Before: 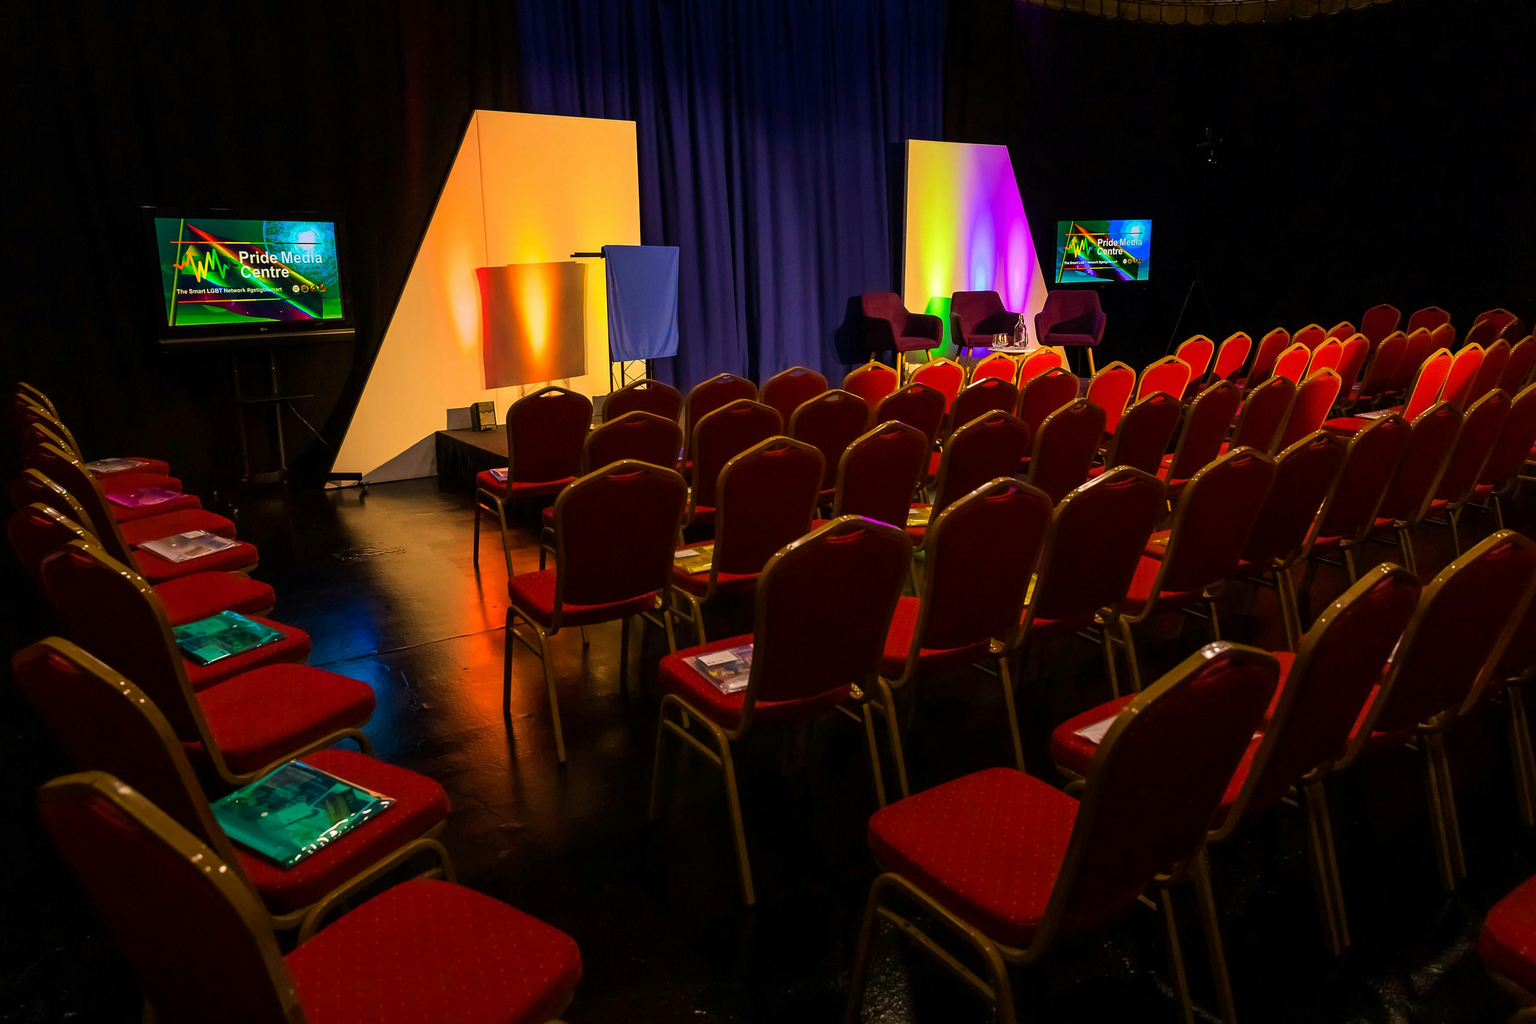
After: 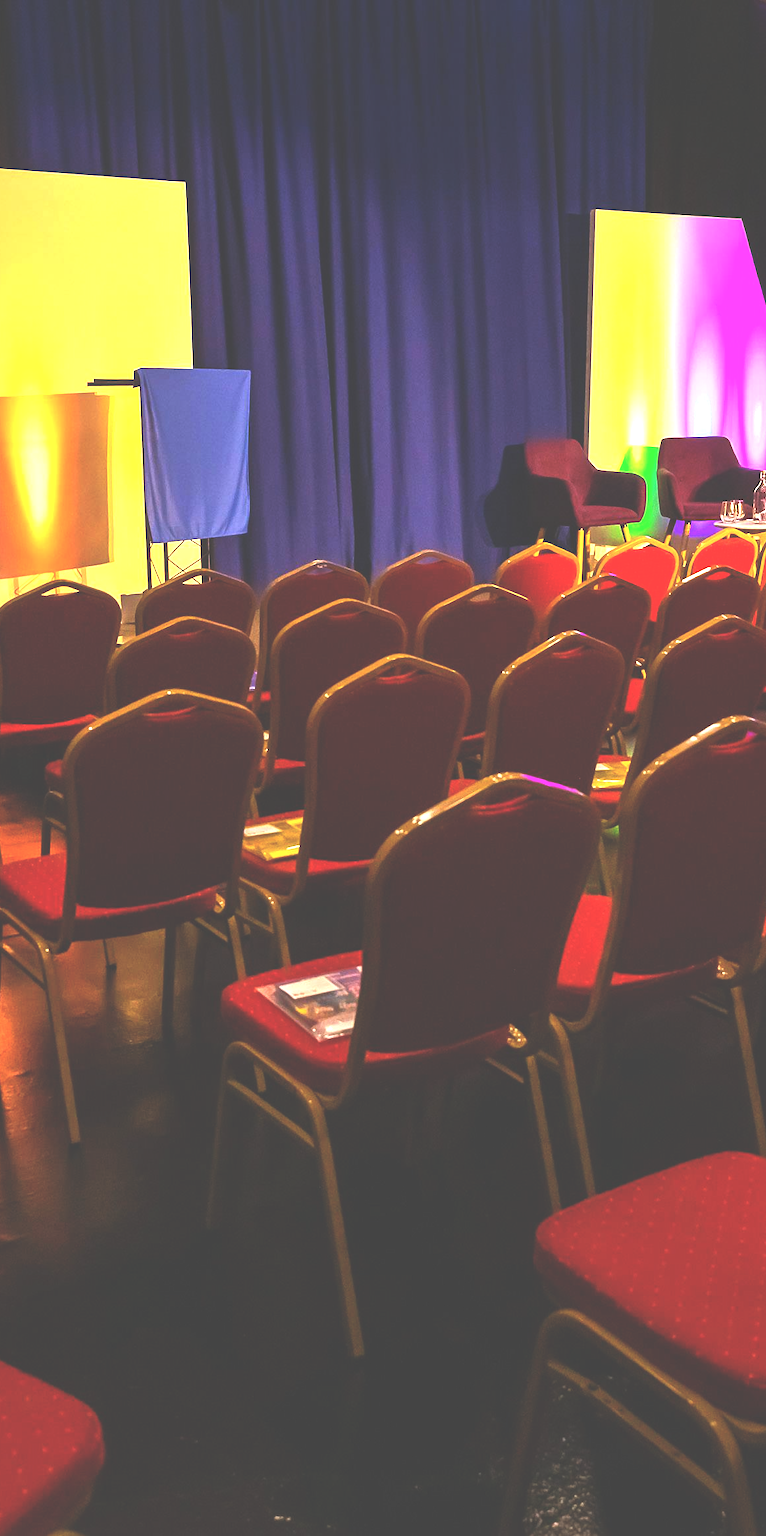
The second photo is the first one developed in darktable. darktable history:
crop: left 33.36%, right 33.36%
exposure: black level correction -0.023, exposure 1.397 EV, compensate highlight preservation false
